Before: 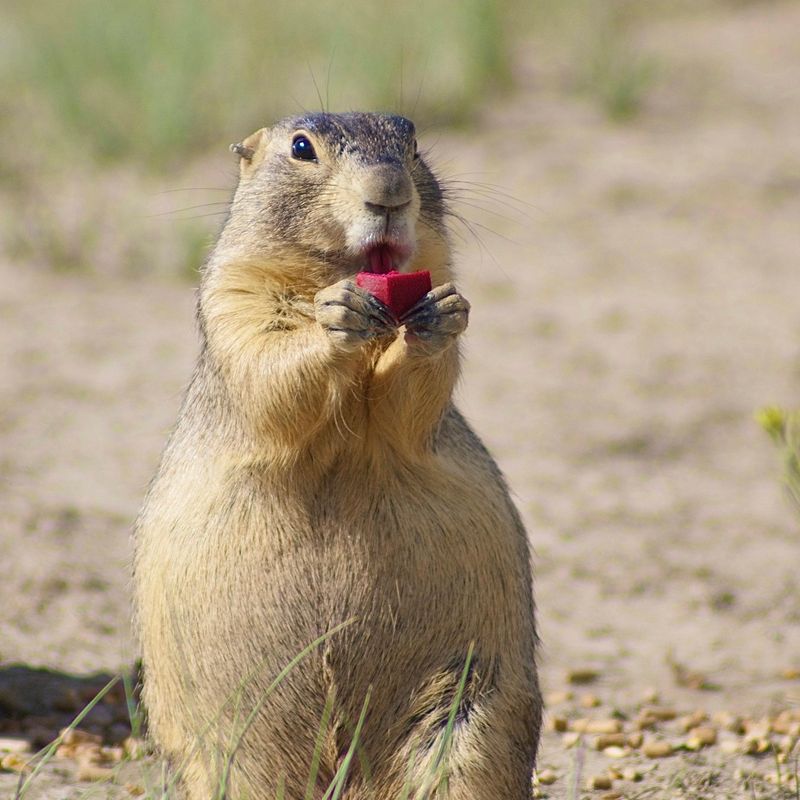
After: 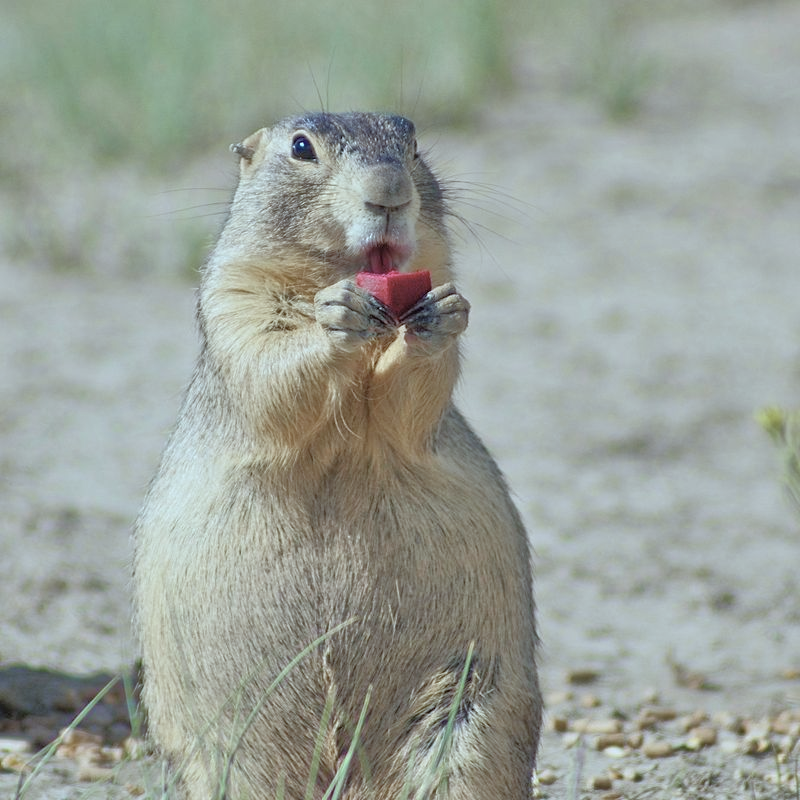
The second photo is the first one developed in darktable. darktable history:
color correction: highlights a* -12.86, highlights b* -17.96, saturation 0.703
tone equalizer: -7 EV 0.162 EV, -6 EV 0.565 EV, -5 EV 1.16 EV, -4 EV 1.35 EV, -3 EV 1.16 EV, -2 EV 0.6 EV, -1 EV 0.147 EV
exposure: exposure -0.153 EV, compensate highlight preservation false
levels: gray 50.82%
